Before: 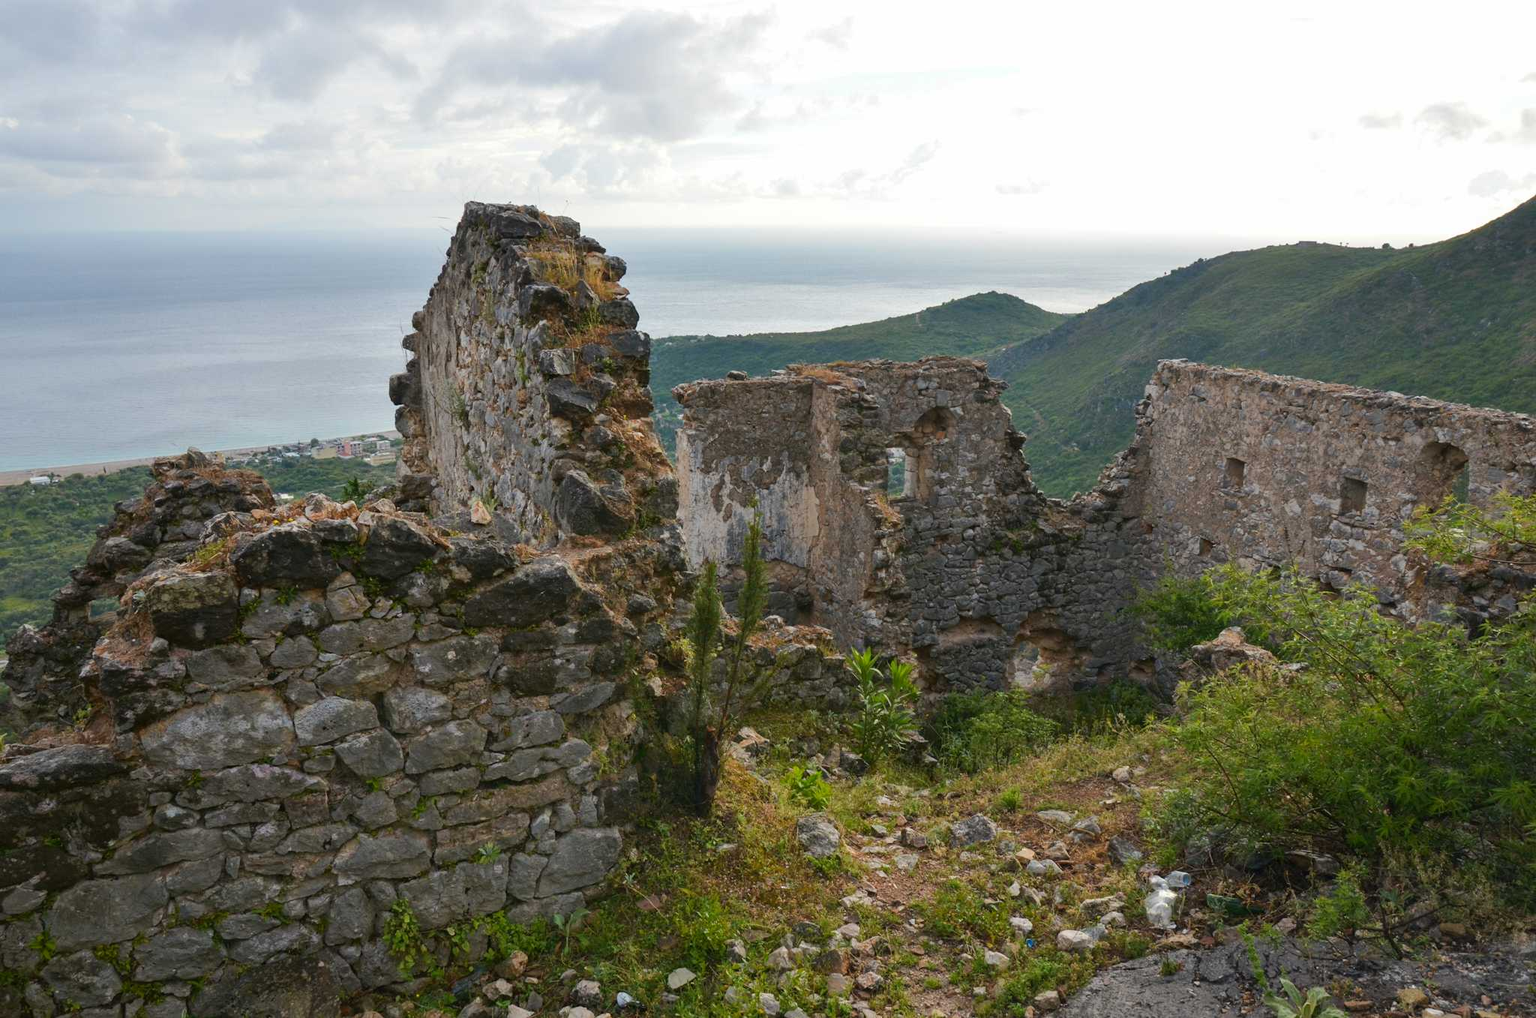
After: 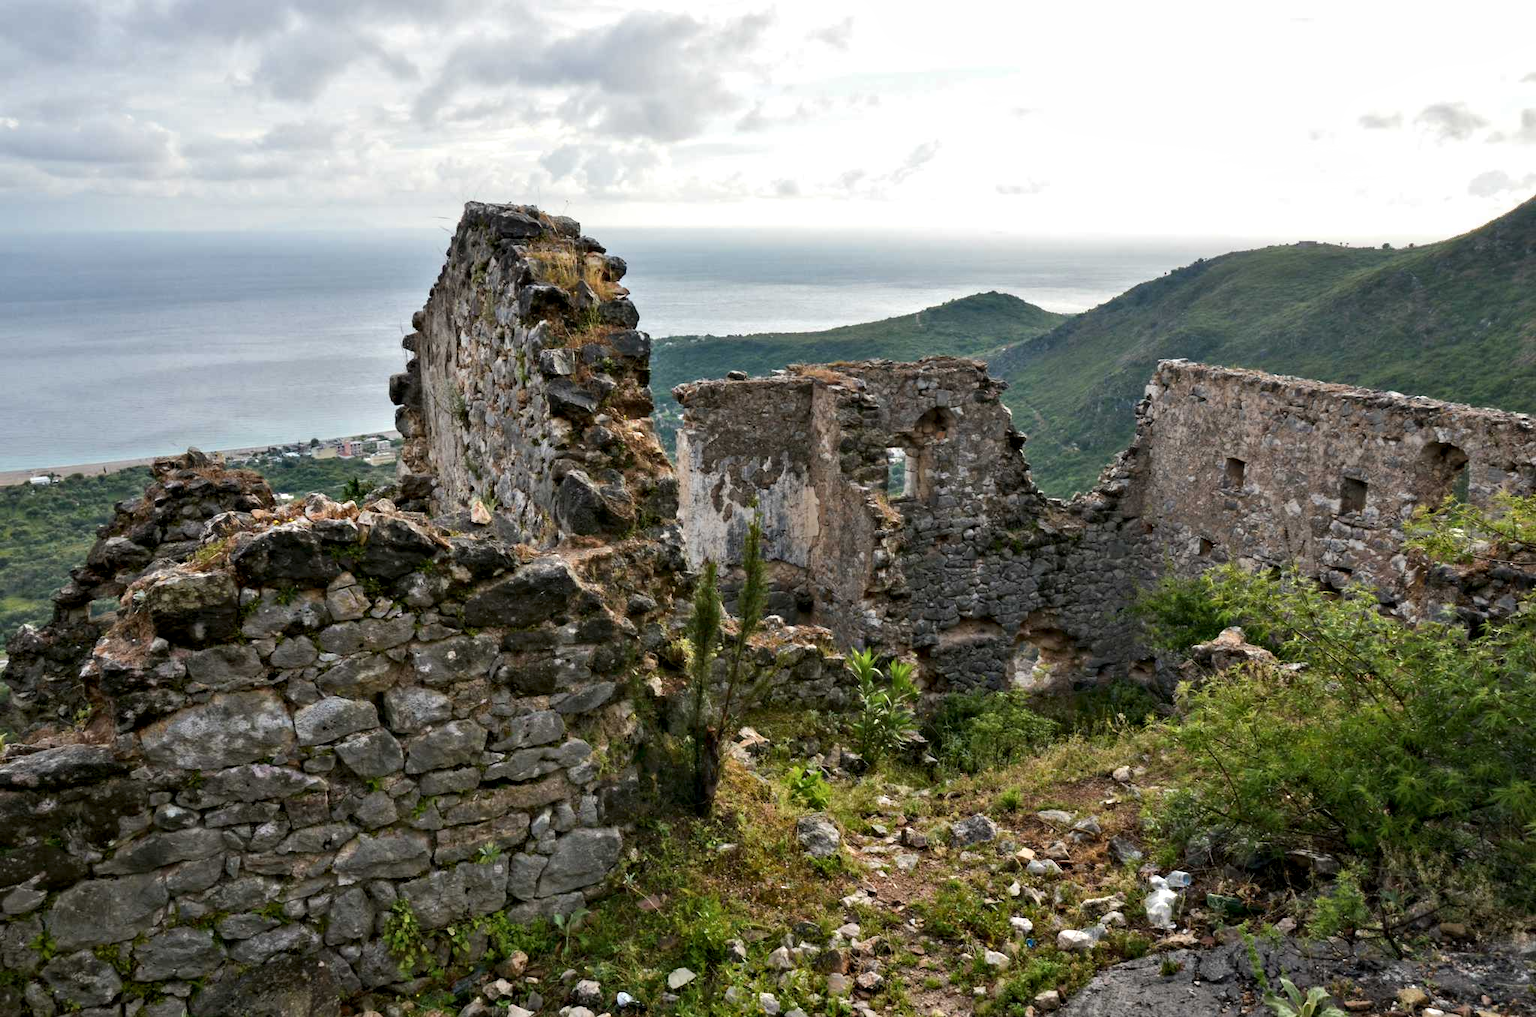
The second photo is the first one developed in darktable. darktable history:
contrast equalizer: y [[0.511, 0.558, 0.631, 0.632, 0.559, 0.512], [0.5 ×6], [0.507, 0.559, 0.627, 0.644, 0.647, 0.647], [0 ×6], [0 ×6]]
